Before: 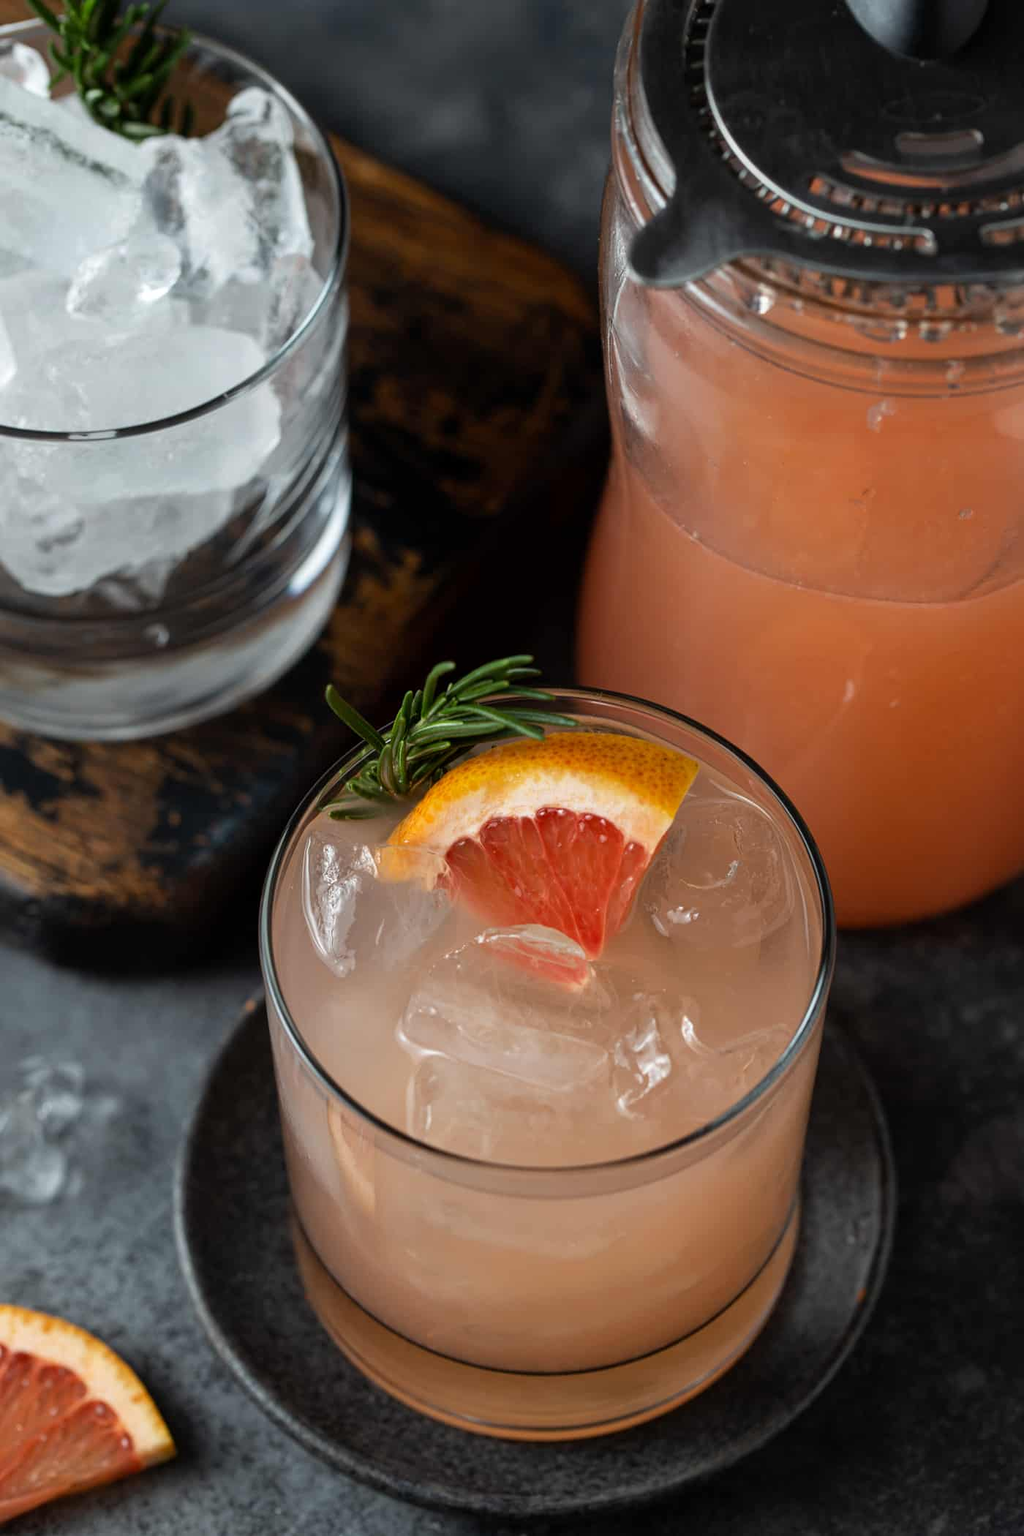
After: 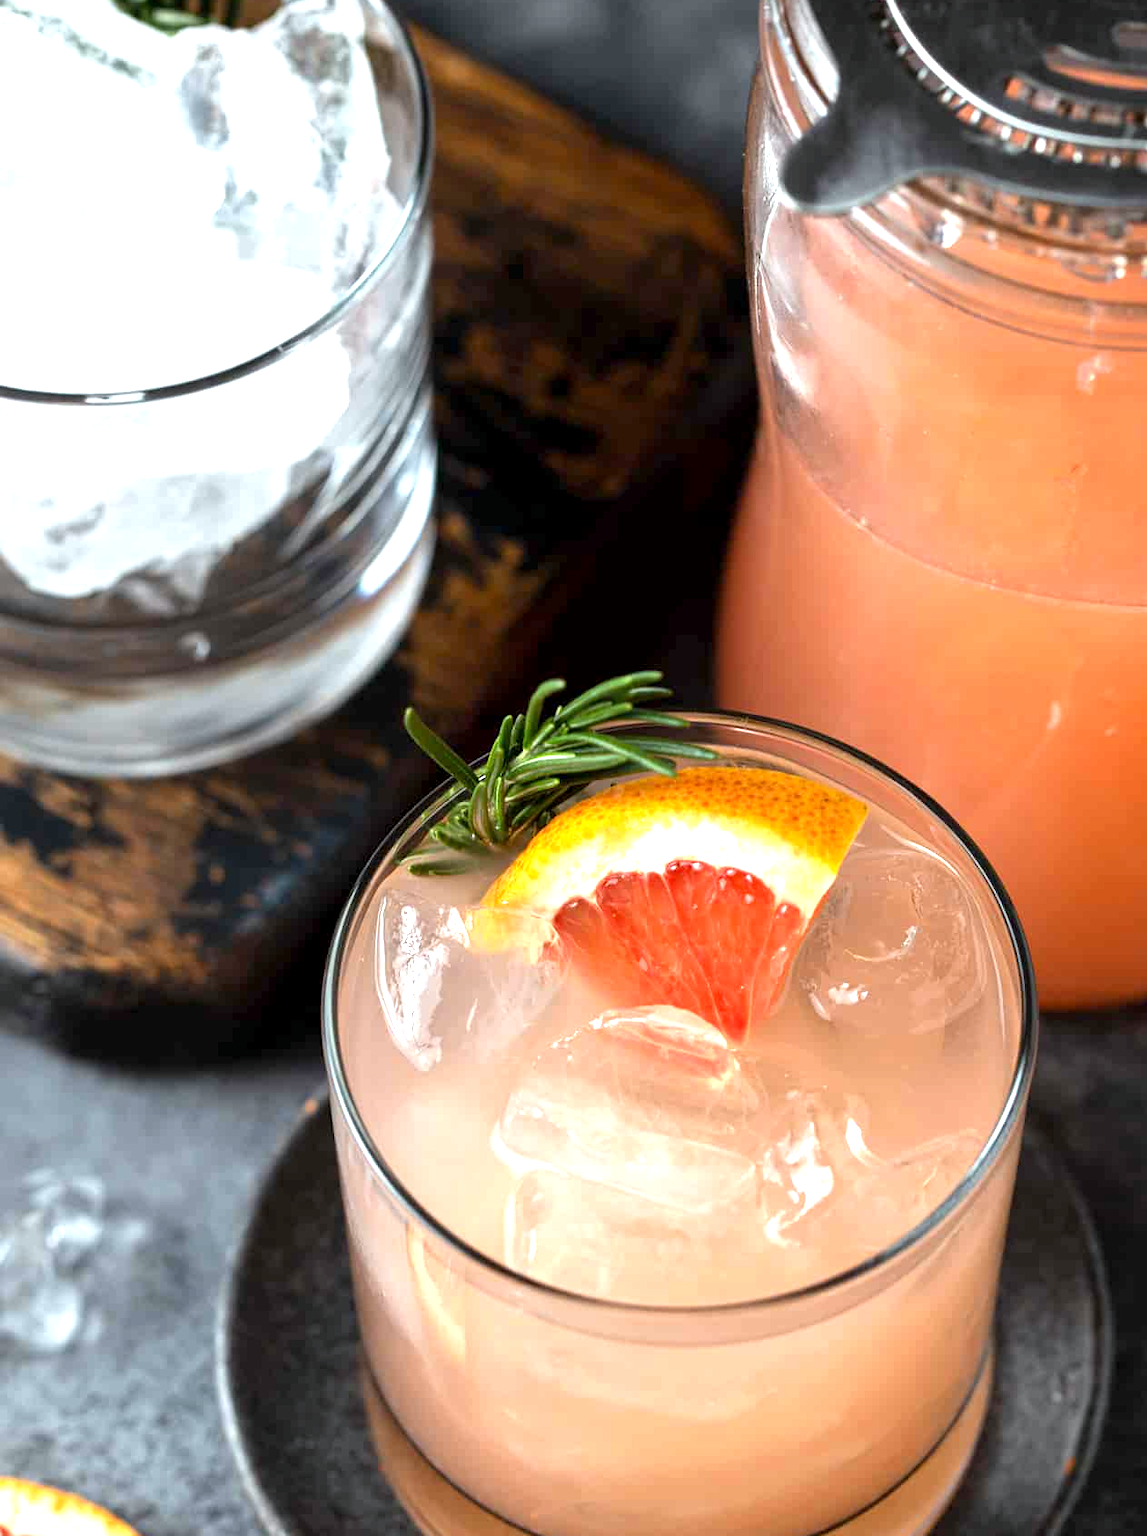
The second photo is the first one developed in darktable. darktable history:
white balance: red 0.988, blue 1.017
crop: top 7.49%, right 9.717%, bottom 11.943%
exposure: black level correction 0.001, exposure 1.398 EV, compensate exposure bias true, compensate highlight preservation false
